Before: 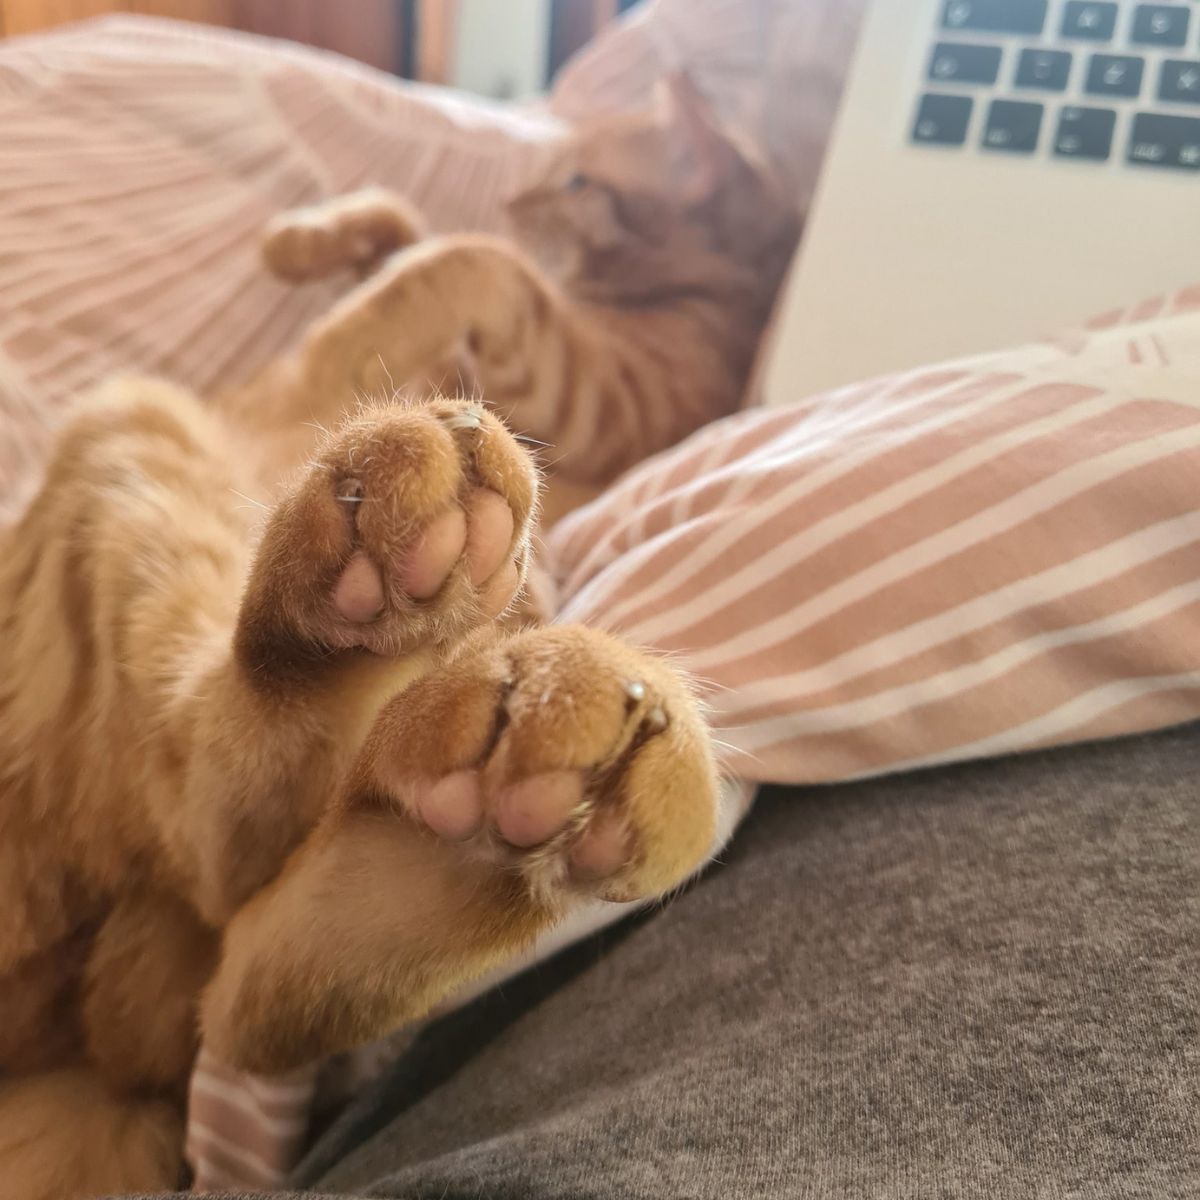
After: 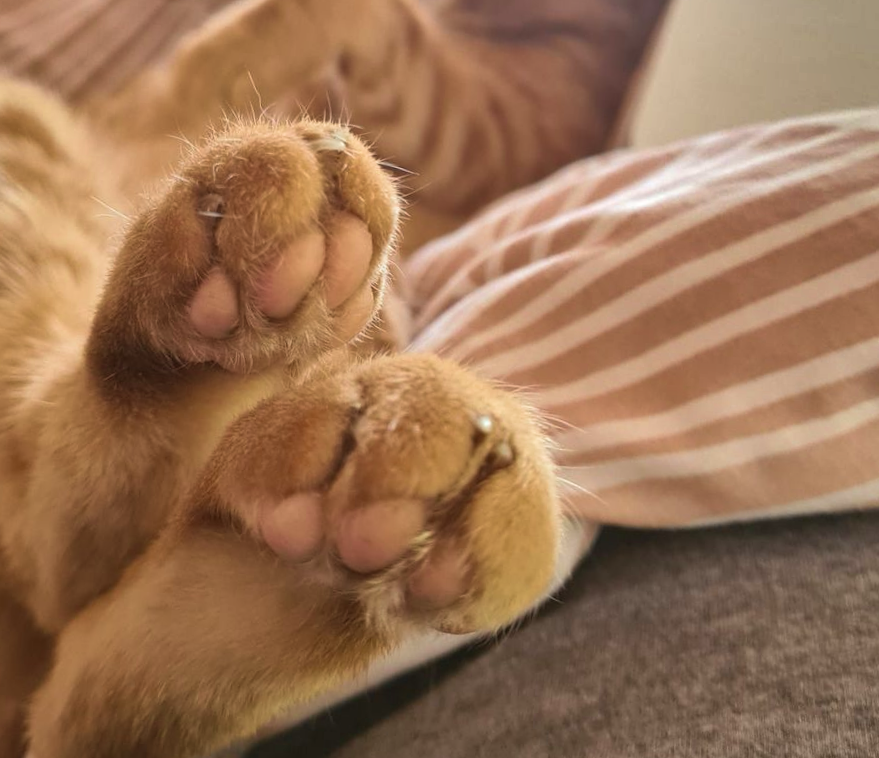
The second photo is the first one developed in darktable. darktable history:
shadows and highlights: shadows 24.14, highlights -78.45, soften with gaussian
crop and rotate: angle -3.65°, left 9.845%, top 20.786%, right 12.316%, bottom 12.097%
velvia: on, module defaults
